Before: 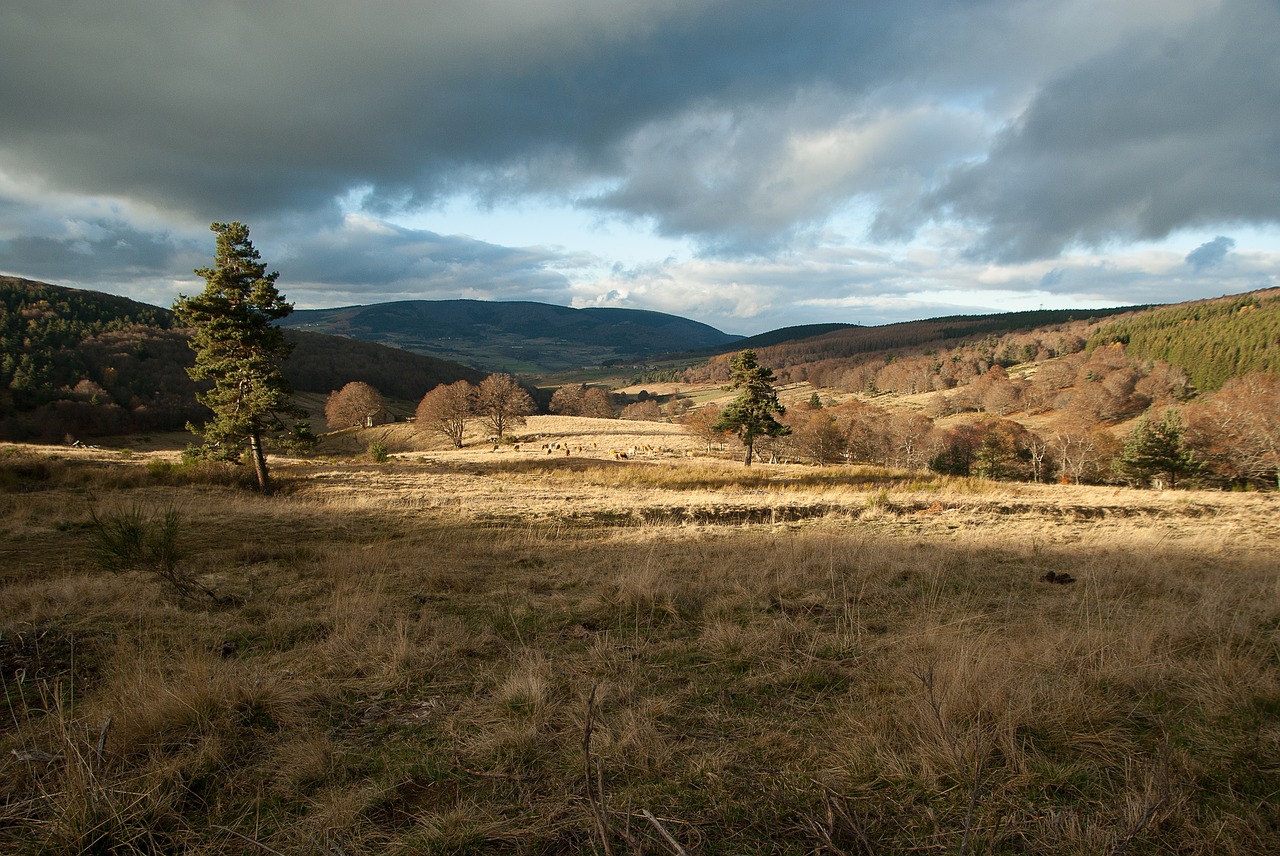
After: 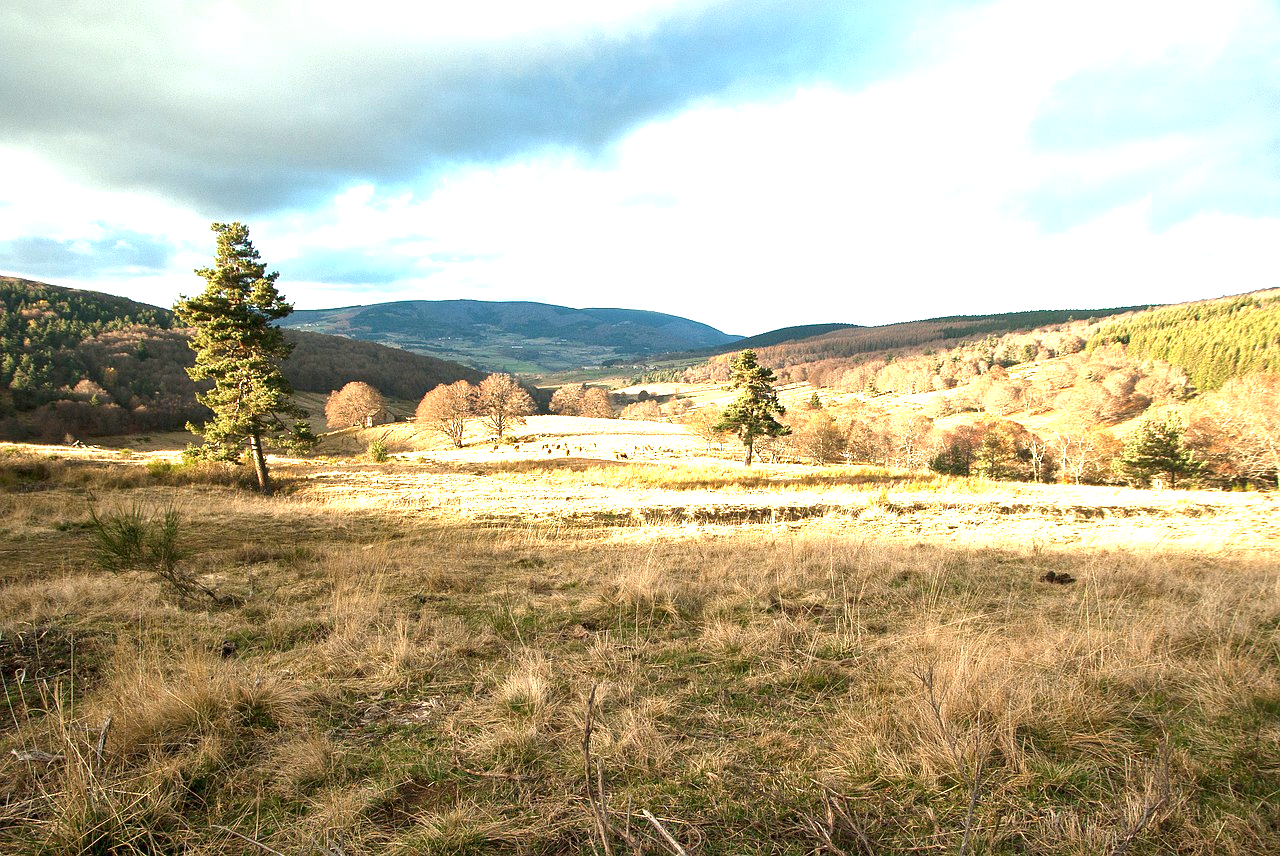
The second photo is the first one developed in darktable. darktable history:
tone equalizer: smoothing diameter 24.9%, edges refinement/feathering 6.13, preserve details guided filter
local contrast: mode bilateral grid, contrast 19, coarseness 49, detail 121%, midtone range 0.2
exposure: black level correction 0, exposure 2.127 EV, compensate highlight preservation false
